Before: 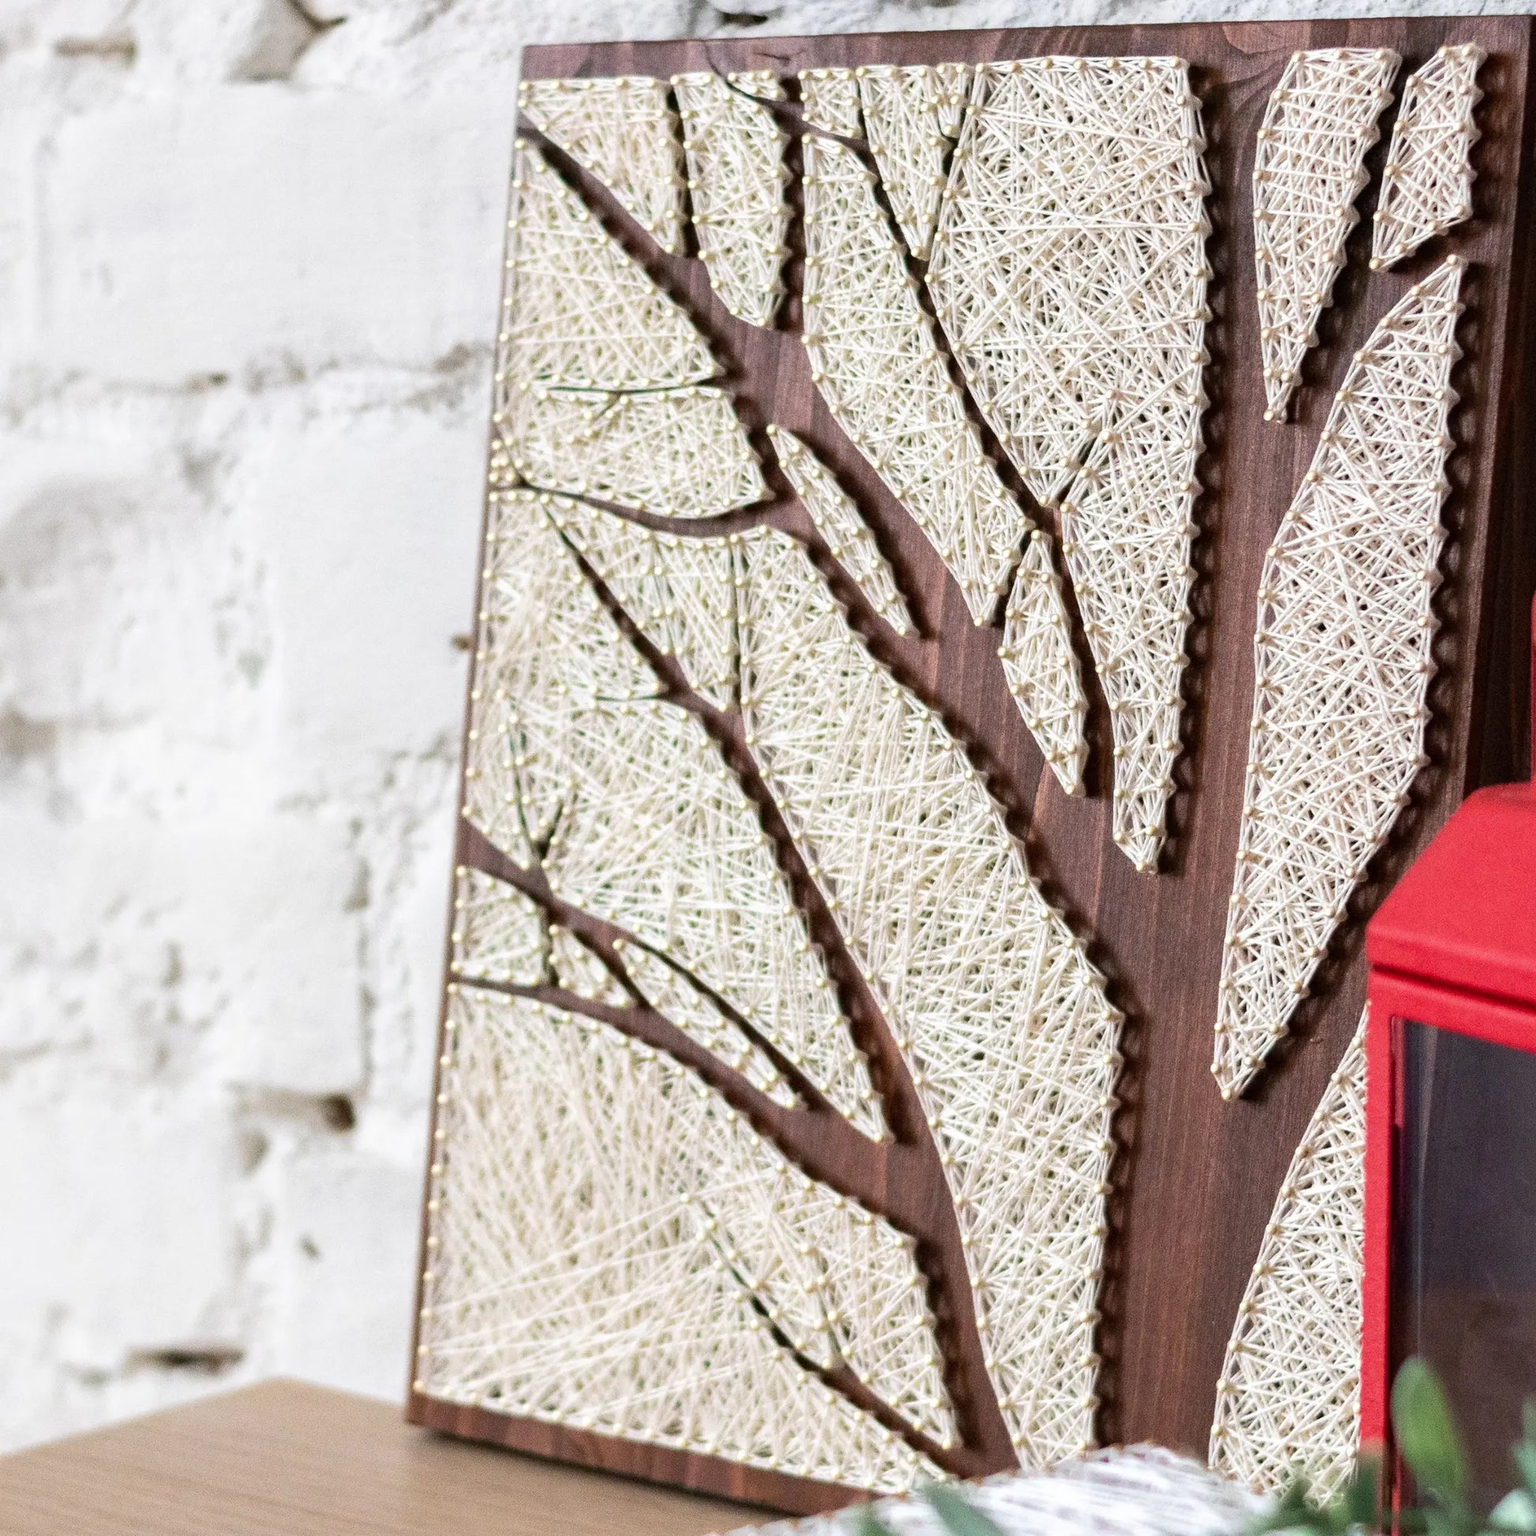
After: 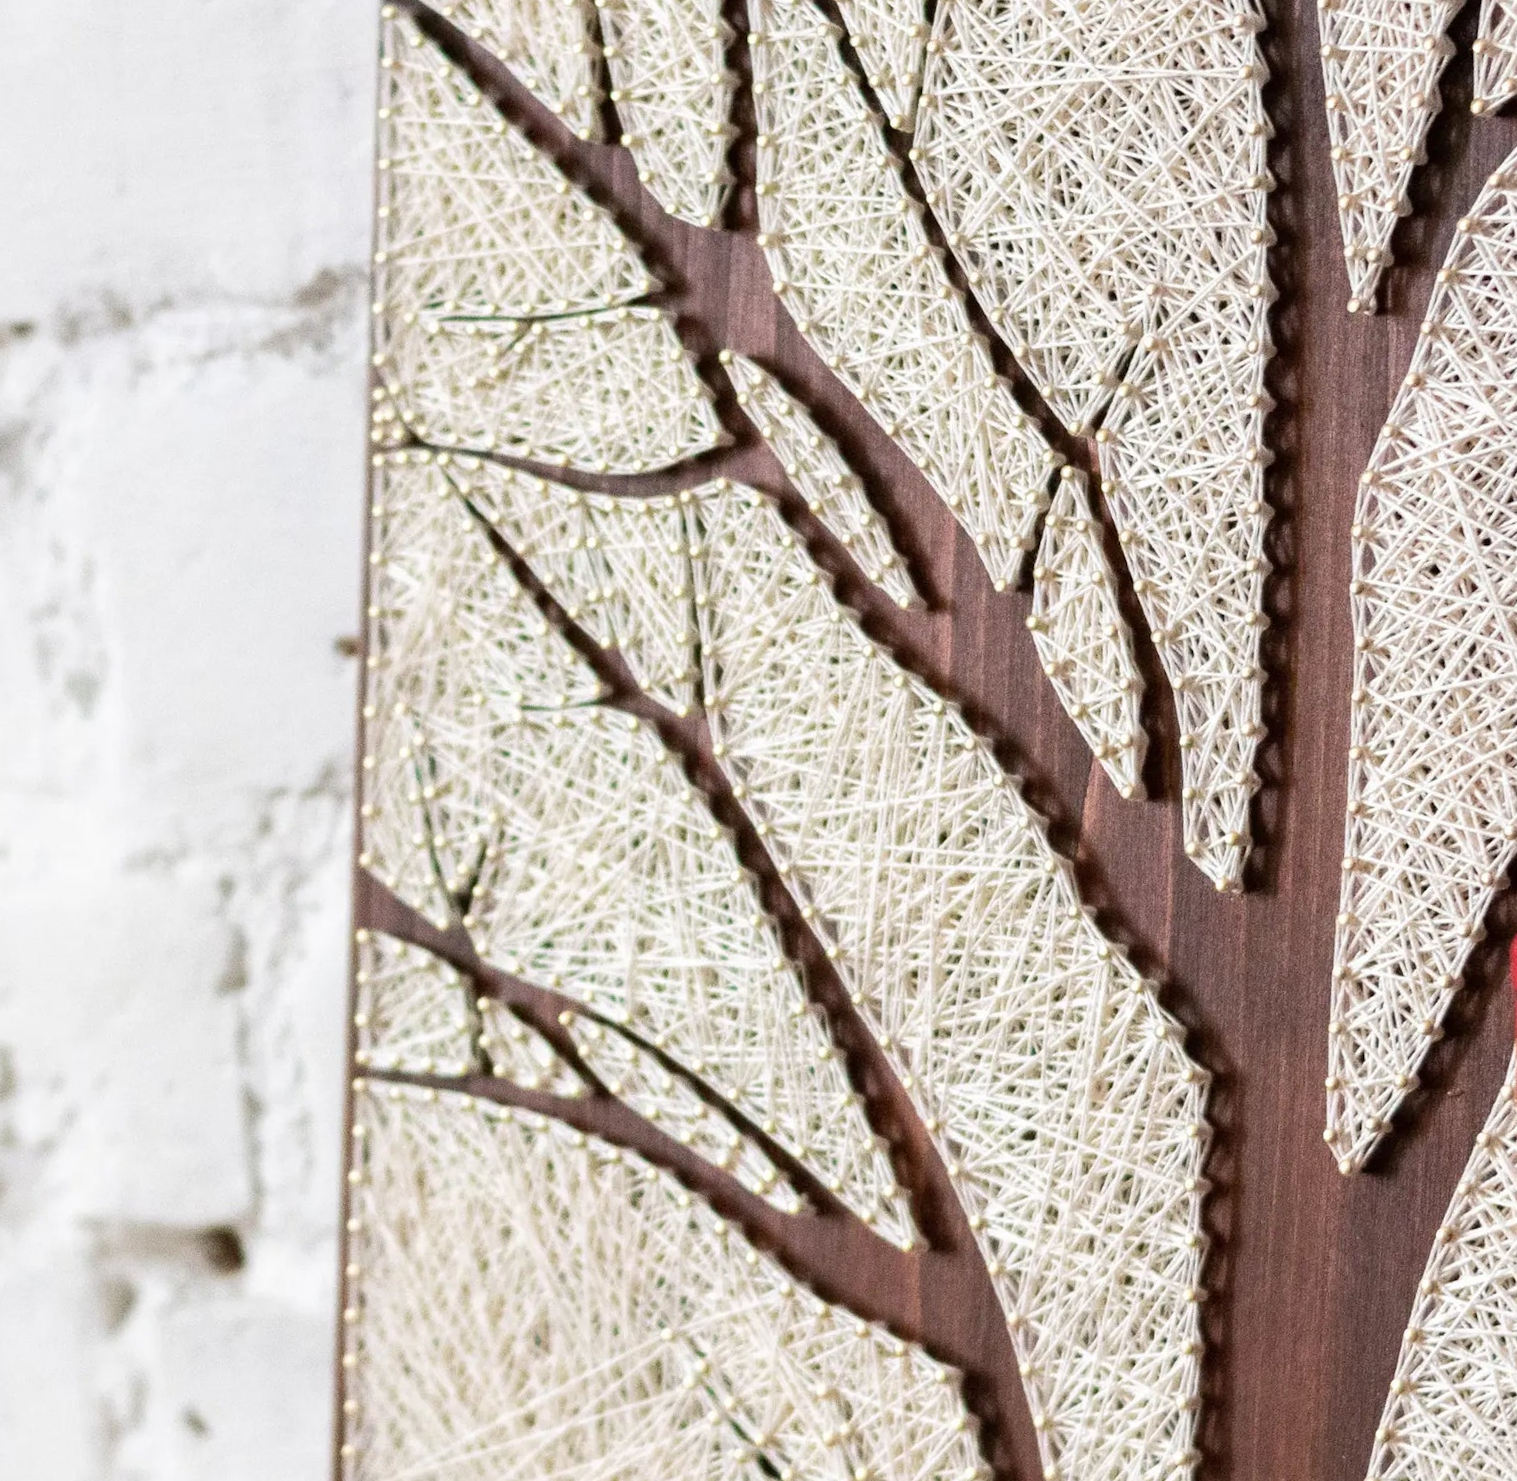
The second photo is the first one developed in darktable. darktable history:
crop: left 11.225%, top 5.381%, right 9.565%, bottom 10.314%
rotate and perspective: rotation -3°, crop left 0.031, crop right 0.968, crop top 0.07, crop bottom 0.93
